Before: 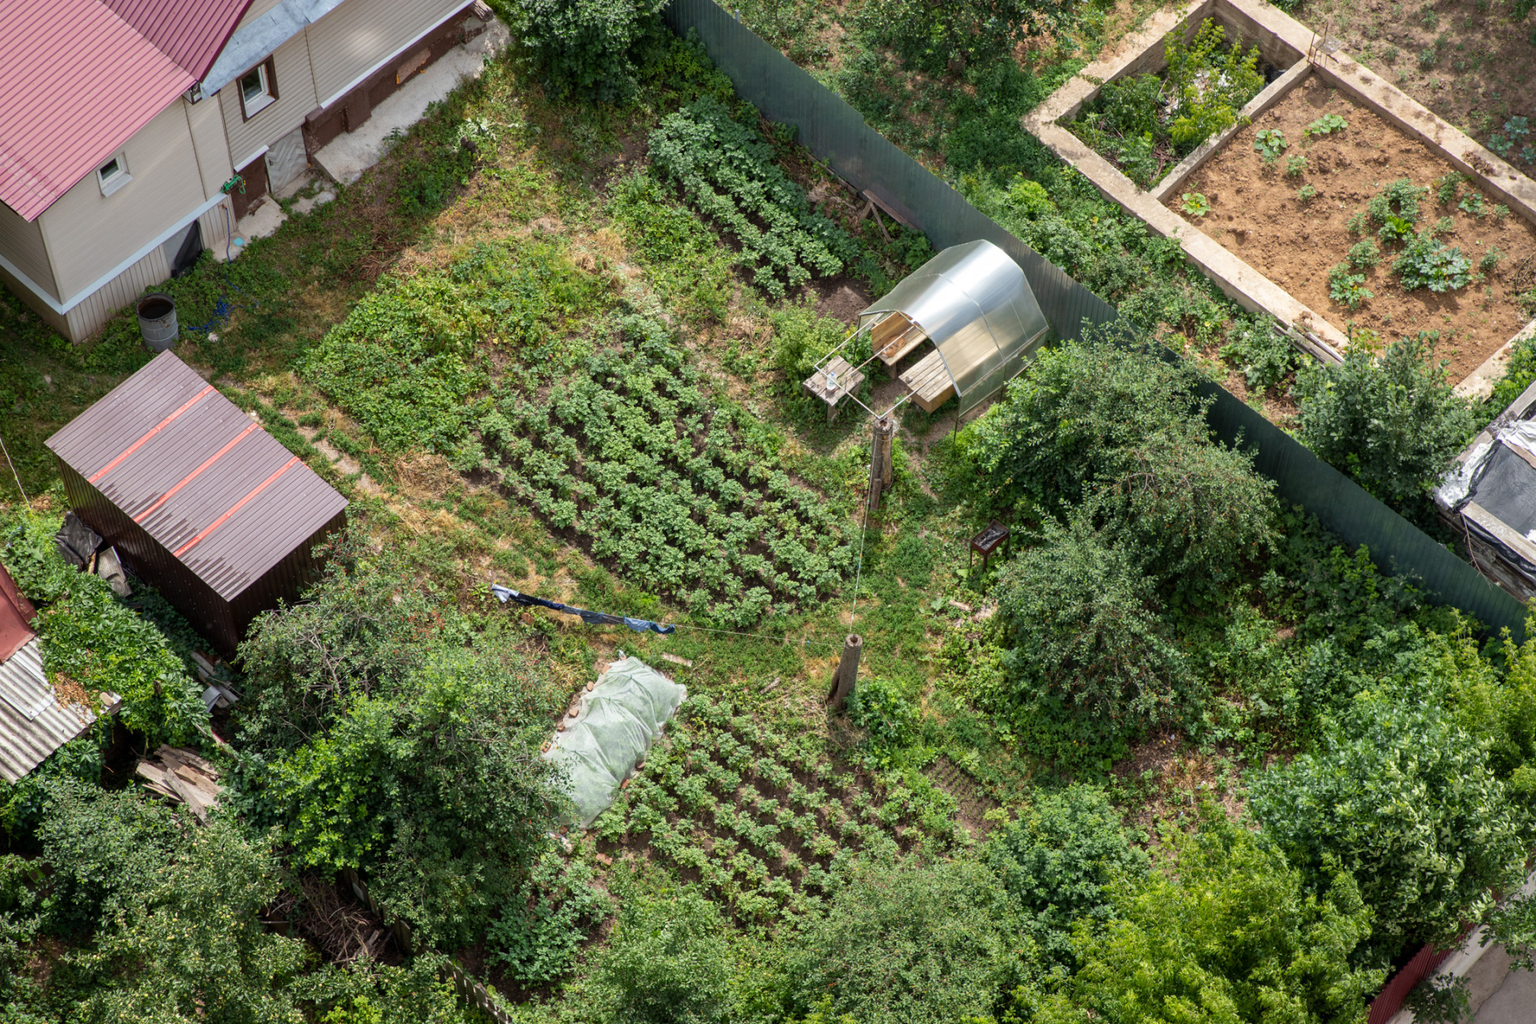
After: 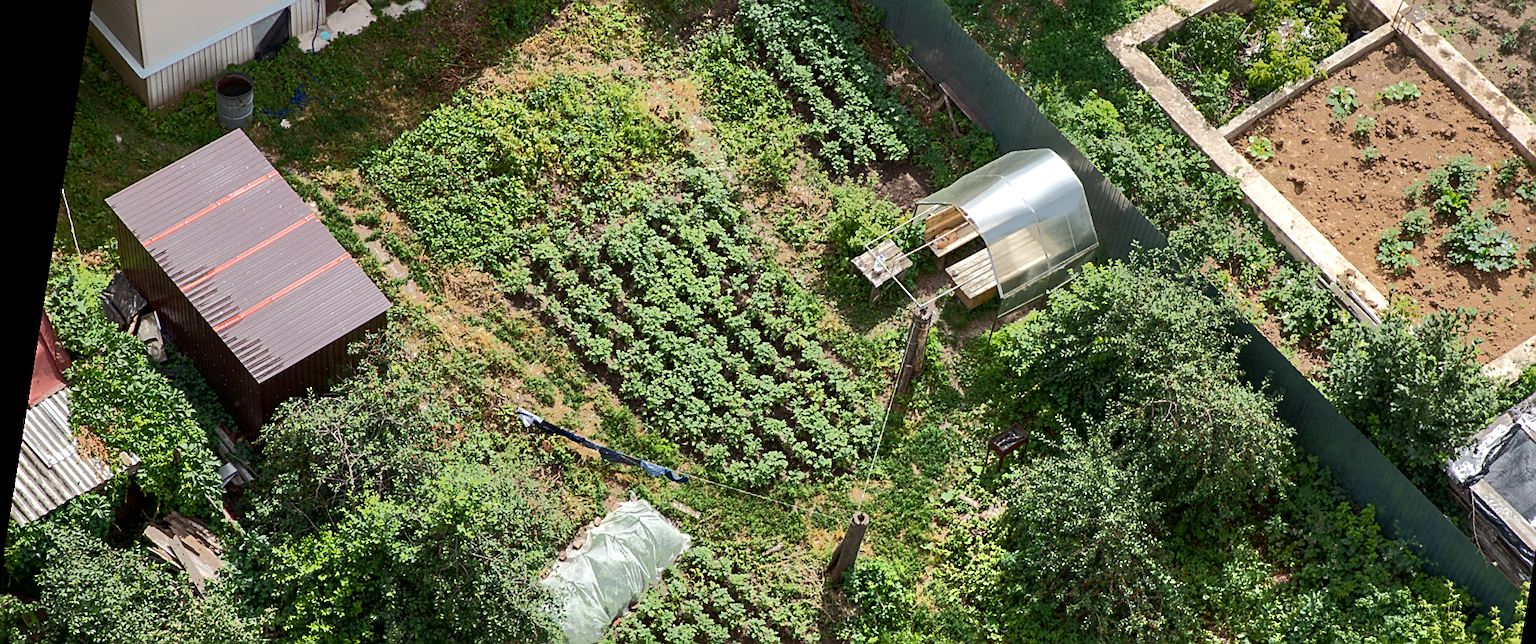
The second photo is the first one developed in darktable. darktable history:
exposure: black level correction 0, exposure 0.7 EV, compensate exposure bias true, compensate highlight preservation false
rotate and perspective: rotation 9.12°, automatic cropping off
tone equalizer: -7 EV -0.63 EV, -6 EV 1 EV, -5 EV -0.45 EV, -4 EV 0.43 EV, -3 EV 0.41 EV, -2 EV 0.15 EV, -1 EV -0.15 EV, +0 EV -0.39 EV, smoothing diameter 25%, edges refinement/feathering 10, preserve details guided filter
crop: left 1.744%, top 19.225%, right 5.069%, bottom 28.357%
contrast brightness saturation: brightness -0.2, saturation 0.08
sharpen: on, module defaults
color correction: saturation 0.8
